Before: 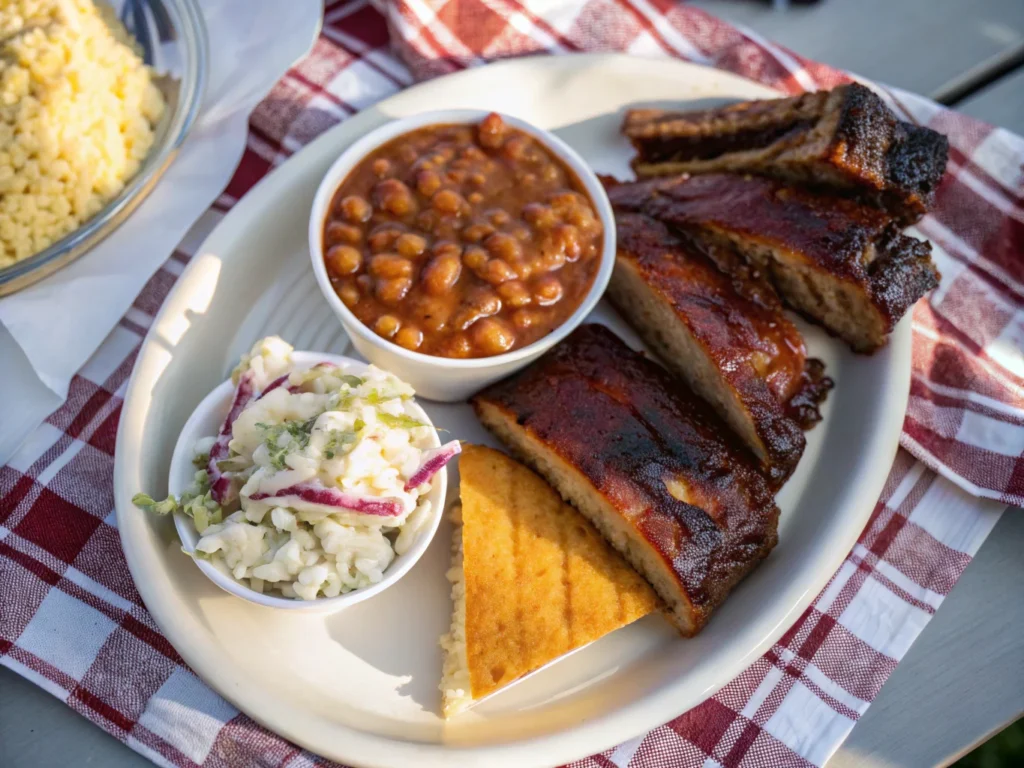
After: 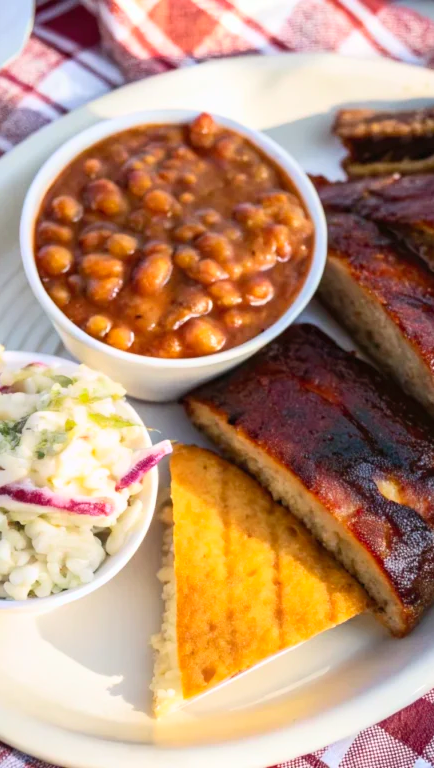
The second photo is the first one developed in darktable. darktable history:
contrast brightness saturation: contrast 0.204, brightness 0.161, saturation 0.226
color calibration: gray › normalize channels true, illuminant same as pipeline (D50), adaptation none (bypass), x 0.331, y 0.333, temperature 5024.18 K, gamut compression 0.004
crop: left 28.3%, right 29.27%
